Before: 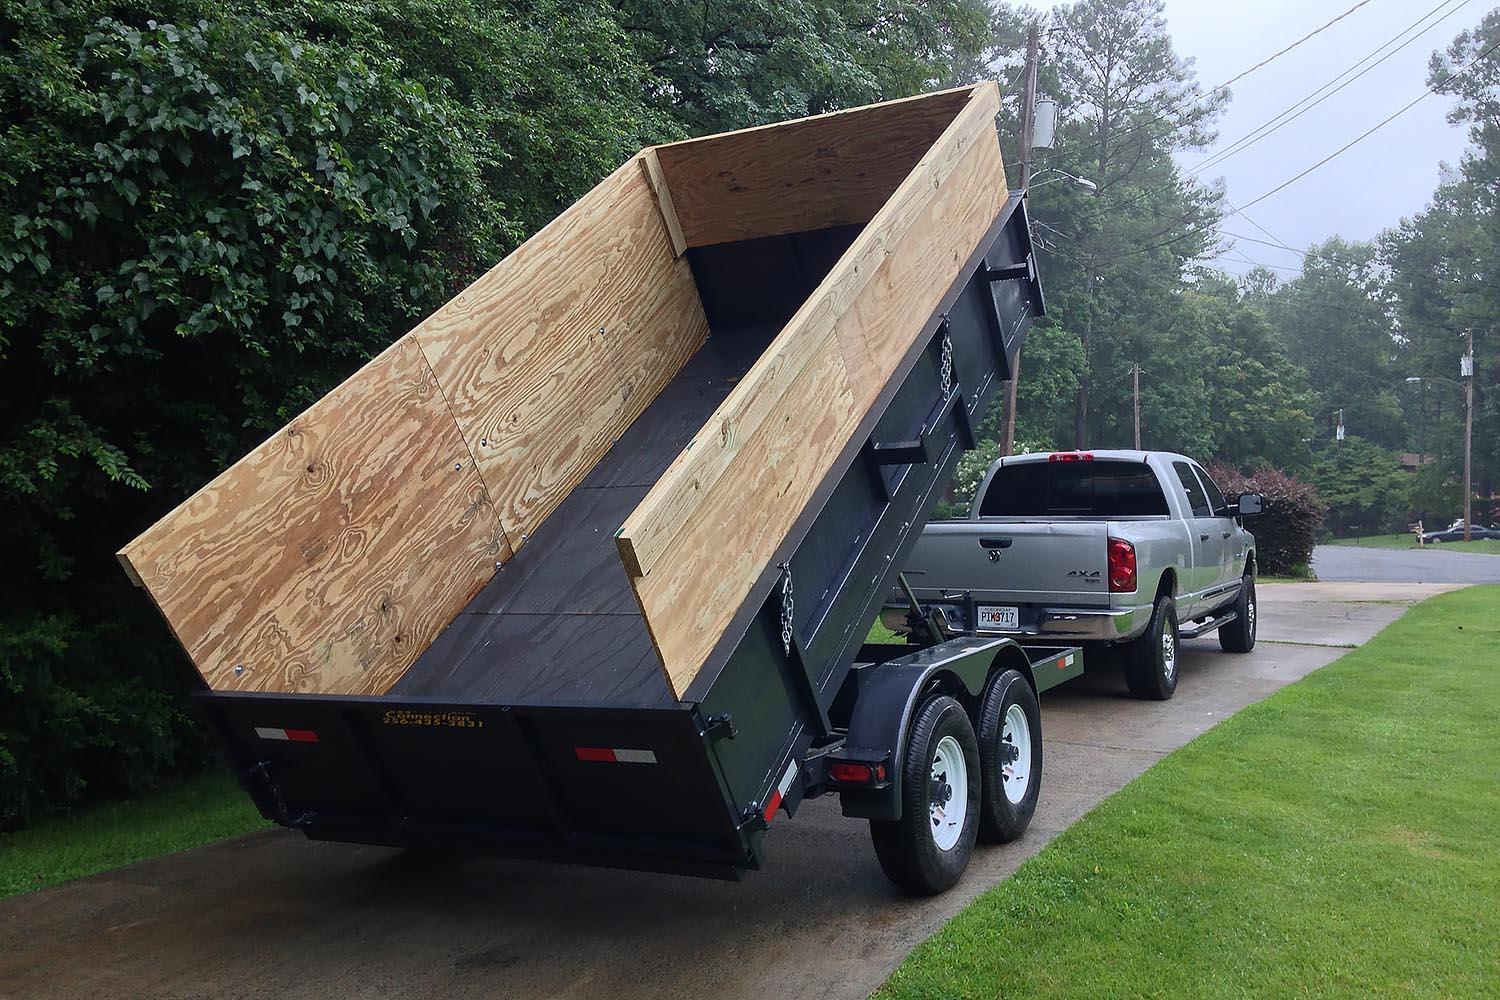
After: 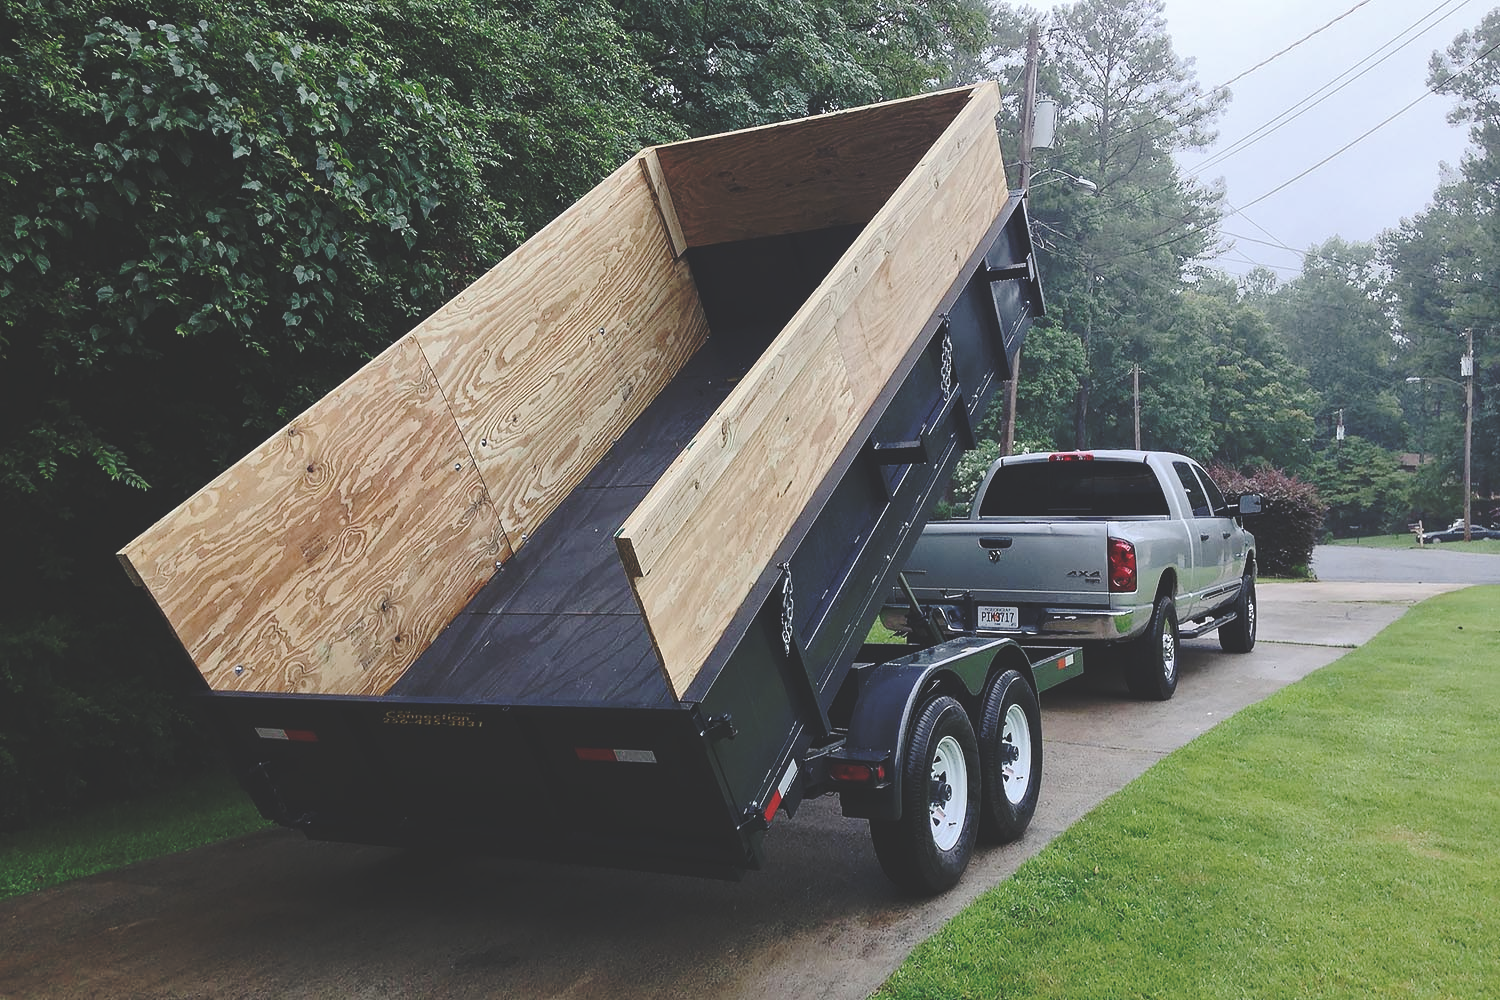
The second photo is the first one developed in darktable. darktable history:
base curve: curves: ch0 [(0, 0.024) (0.055, 0.065) (0.121, 0.166) (0.236, 0.319) (0.693, 0.726) (1, 1)], preserve colors none
levels: mode automatic
color correction: highlights b* -0.028, saturation 0.83
